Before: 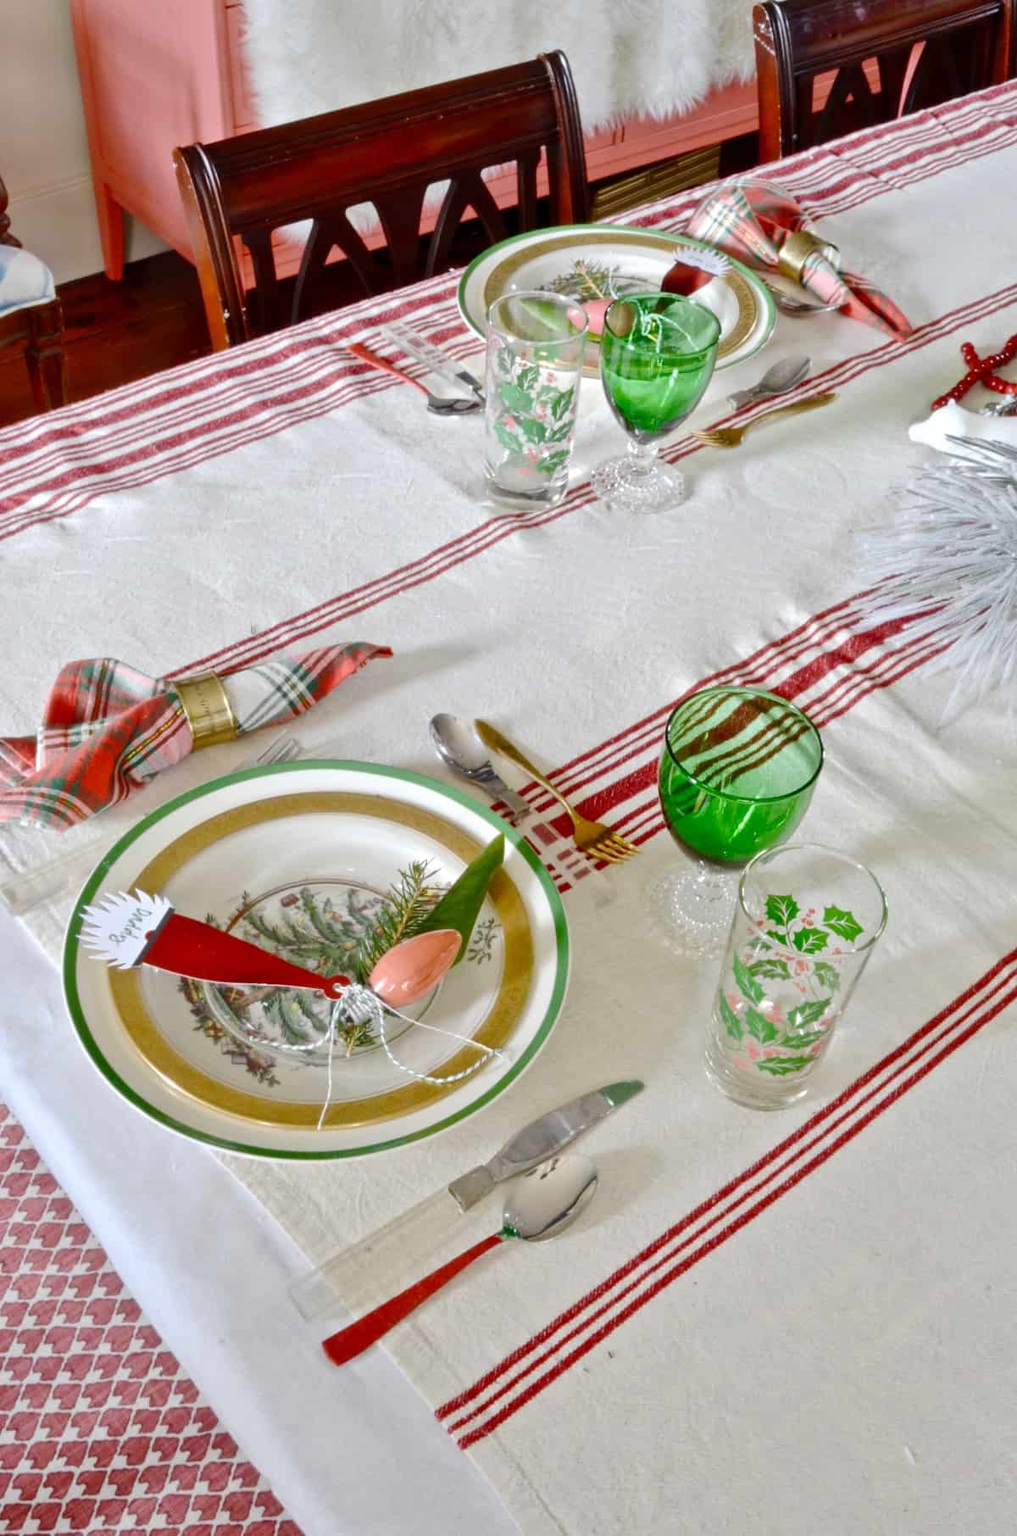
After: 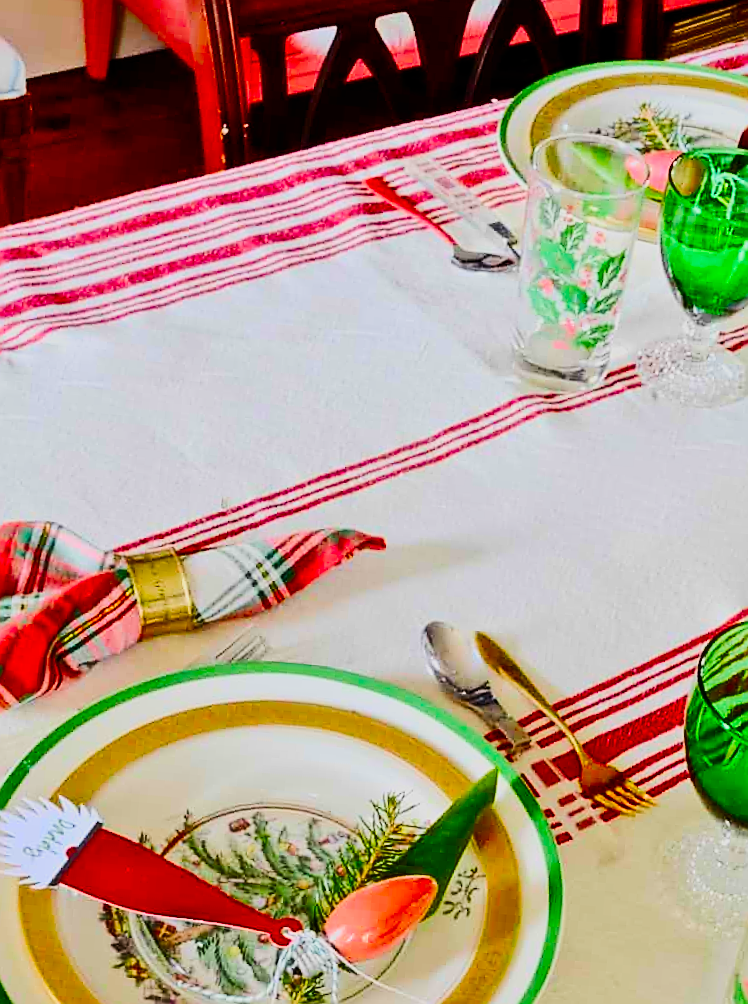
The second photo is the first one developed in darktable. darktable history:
filmic rgb: white relative exposure 8 EV, threshold 3 EV, hardness 2.44, latitude 10.07%, contrast 0.72, highlights saturation mix 10%, shadows ↔ highlights balance 1.38%, color science v4 (2020), enable highlight reconstruction true
contrast brightness saturation: contrast 0.26, brightness 0.02, saturation 0.87
crop and rotate: angle -4.99°, left 2.122%, top 6.945%, right 27.566%, bottom 30.519%
sharpen: radius 1.4, amount 1.25, threshold 0.7
tone equalizer: -8 EV -0.75 EV, -7 EV -0.7 EV, -6 EV -0.6 EV, -5 EV -0.4 EV, -3 EV 0.4 EV, -2 EV 0.6 EV, -1 EV 0.7 EV, +0 EV 0.75 EV, edges refinement/feathering 500, mask exposure compensation -1.57 EV, preserve details no
